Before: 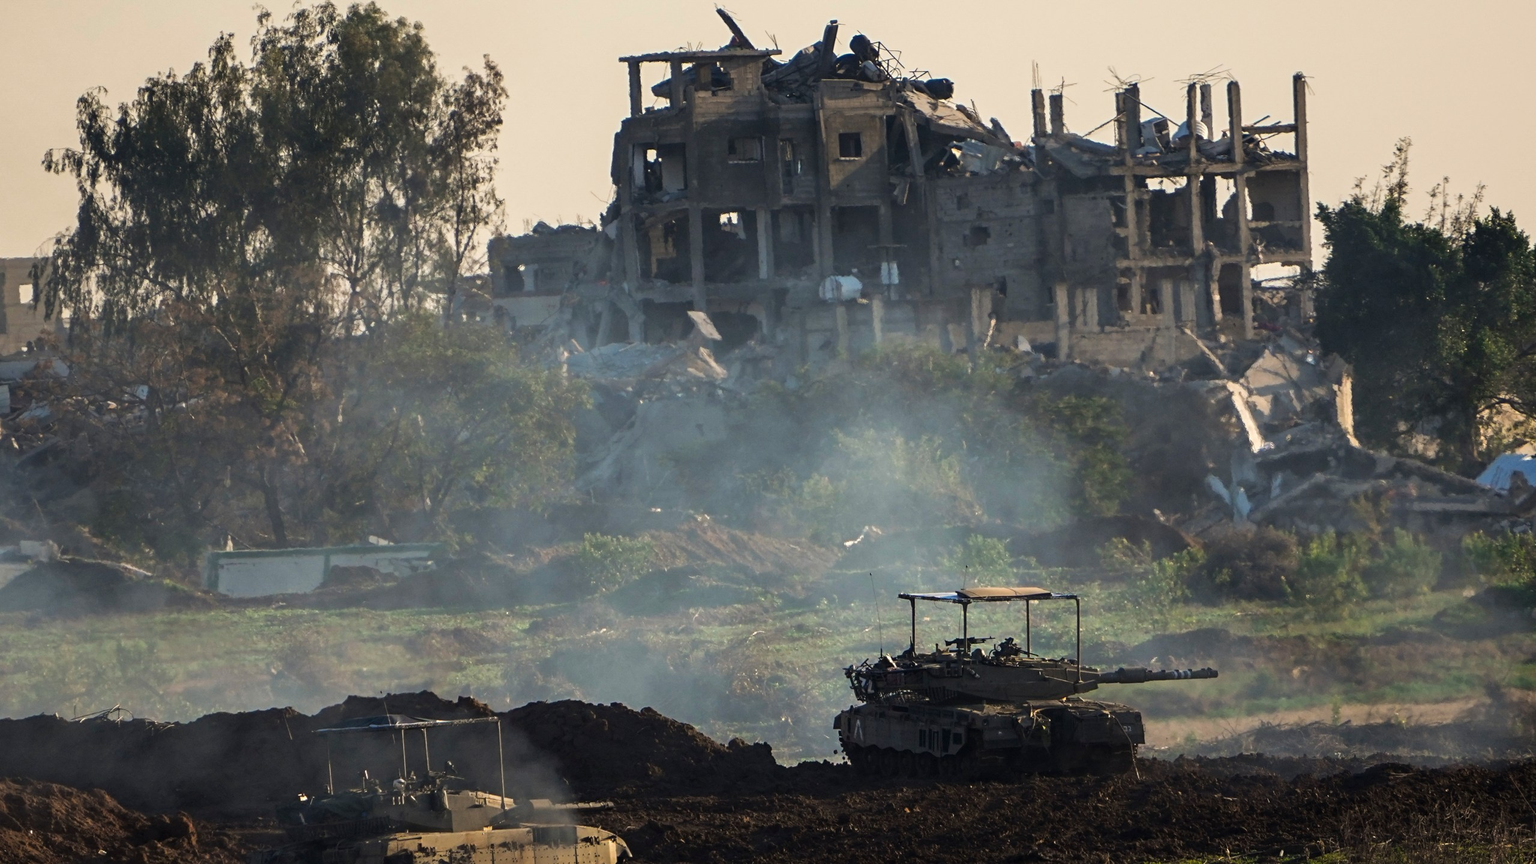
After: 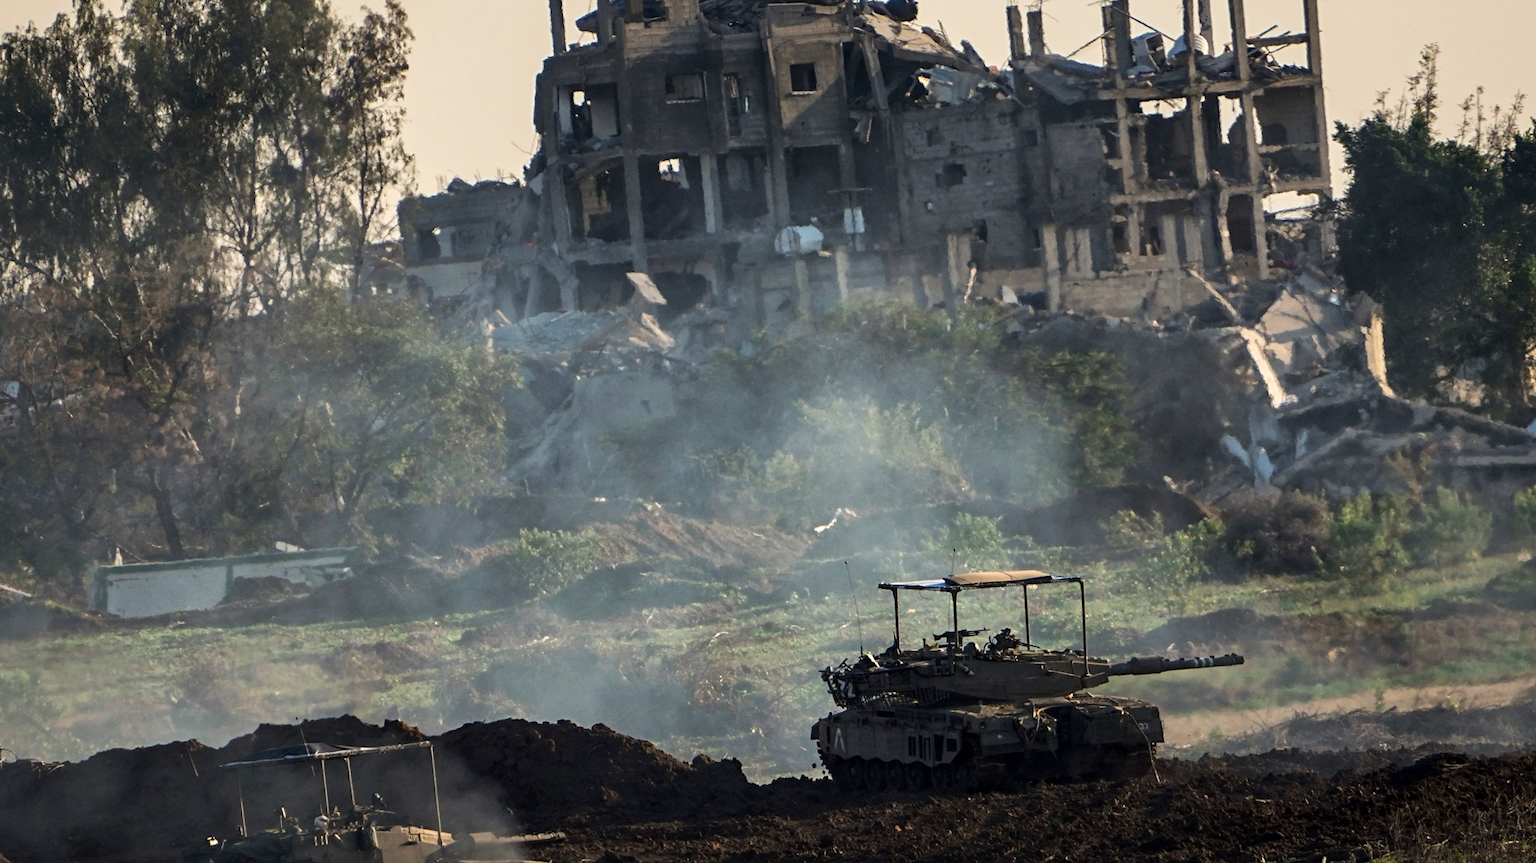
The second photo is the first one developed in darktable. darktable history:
crop and rotate: angle 2.28°, left 5.596%, top 5.685%
local contrast: mode bilateral grid, contrast 19, coarseness 99, detail 150%, midtone range 0.2
